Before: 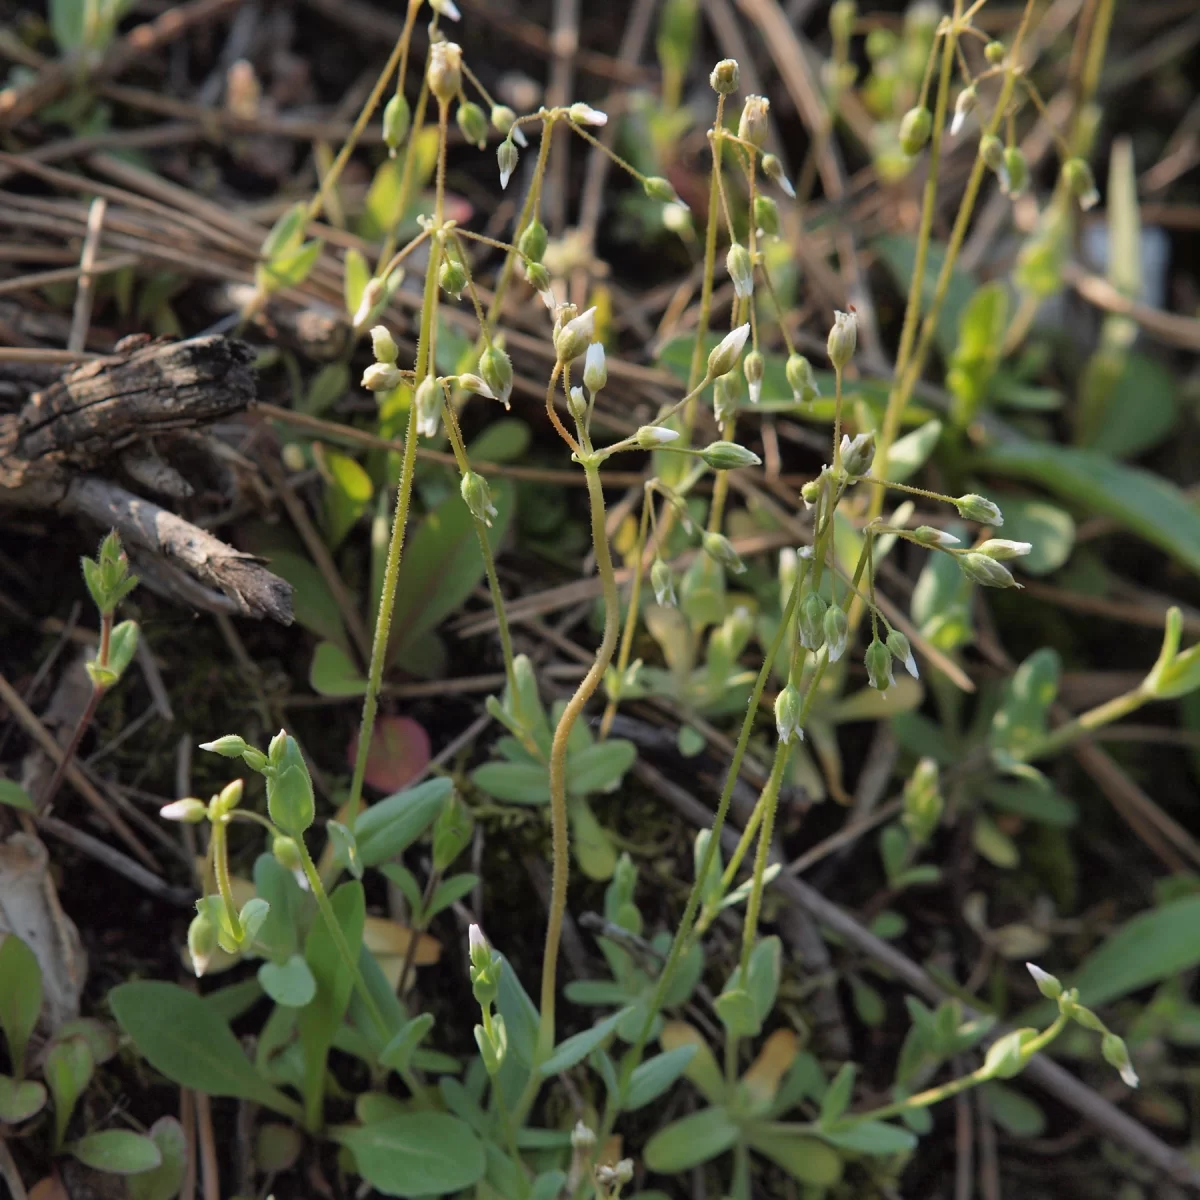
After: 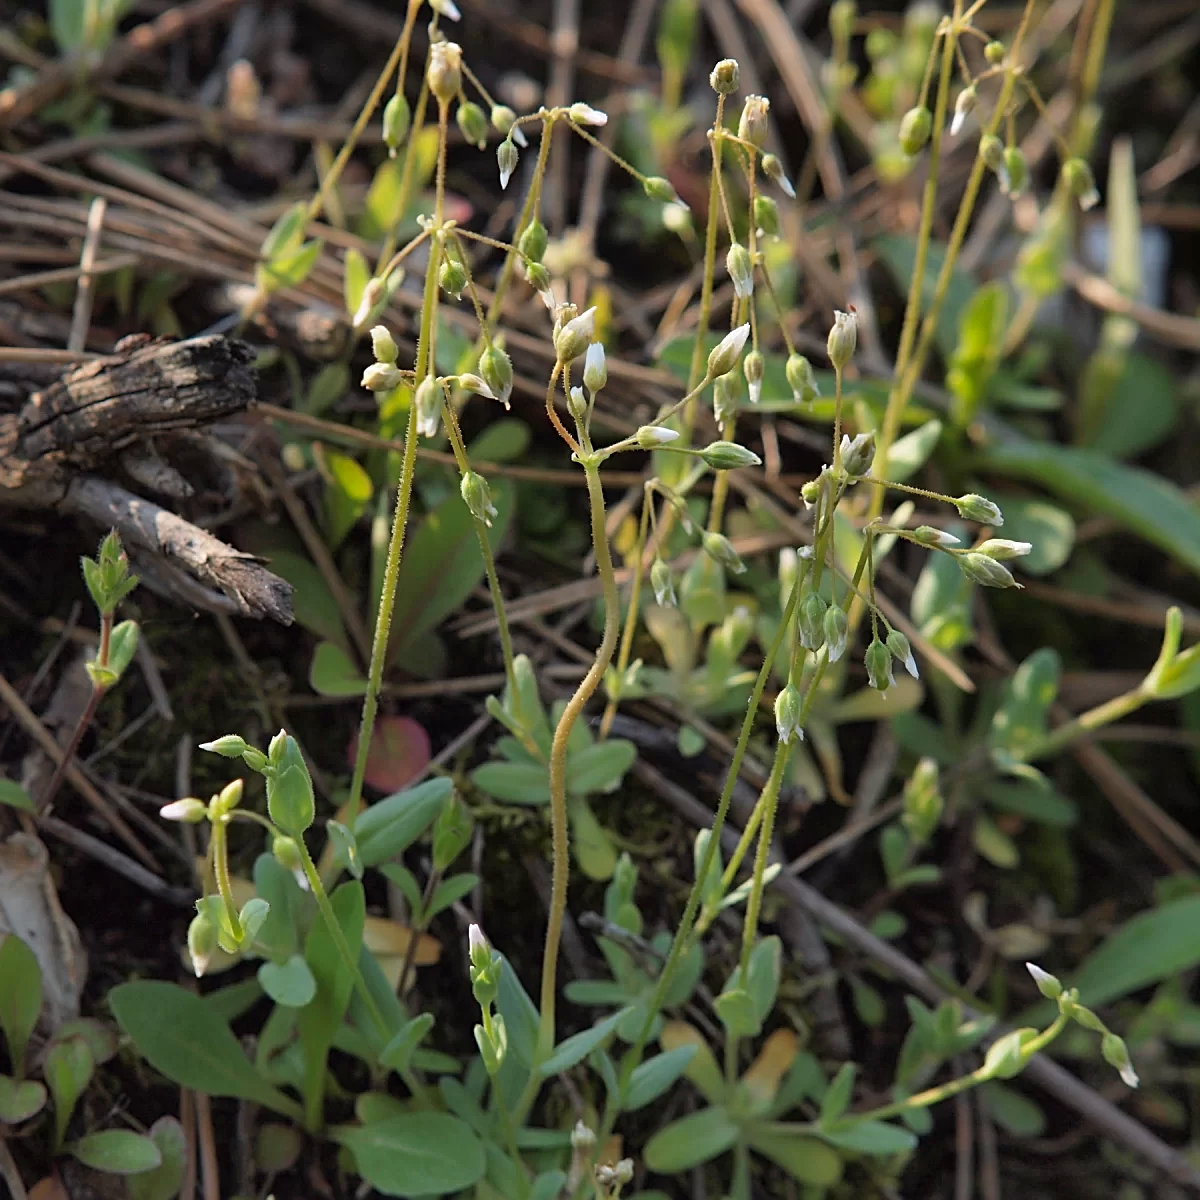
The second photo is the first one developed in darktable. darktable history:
contrast brightness saturation: contrast 0.04, saturation 0.07
sharpen: on, module defaults
